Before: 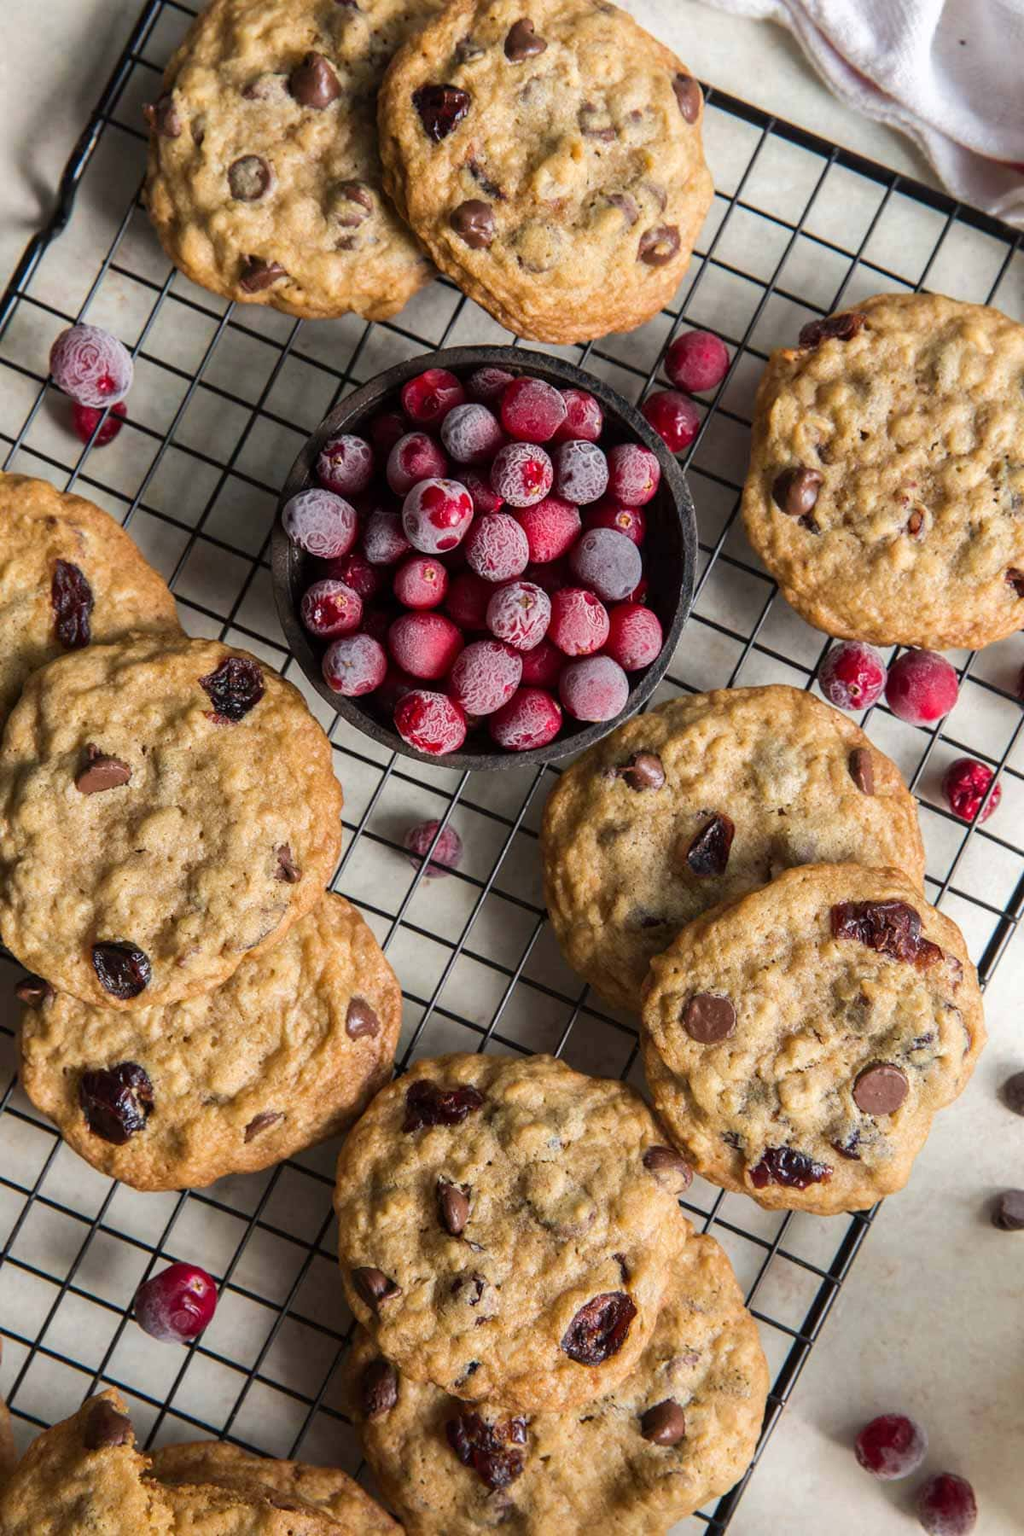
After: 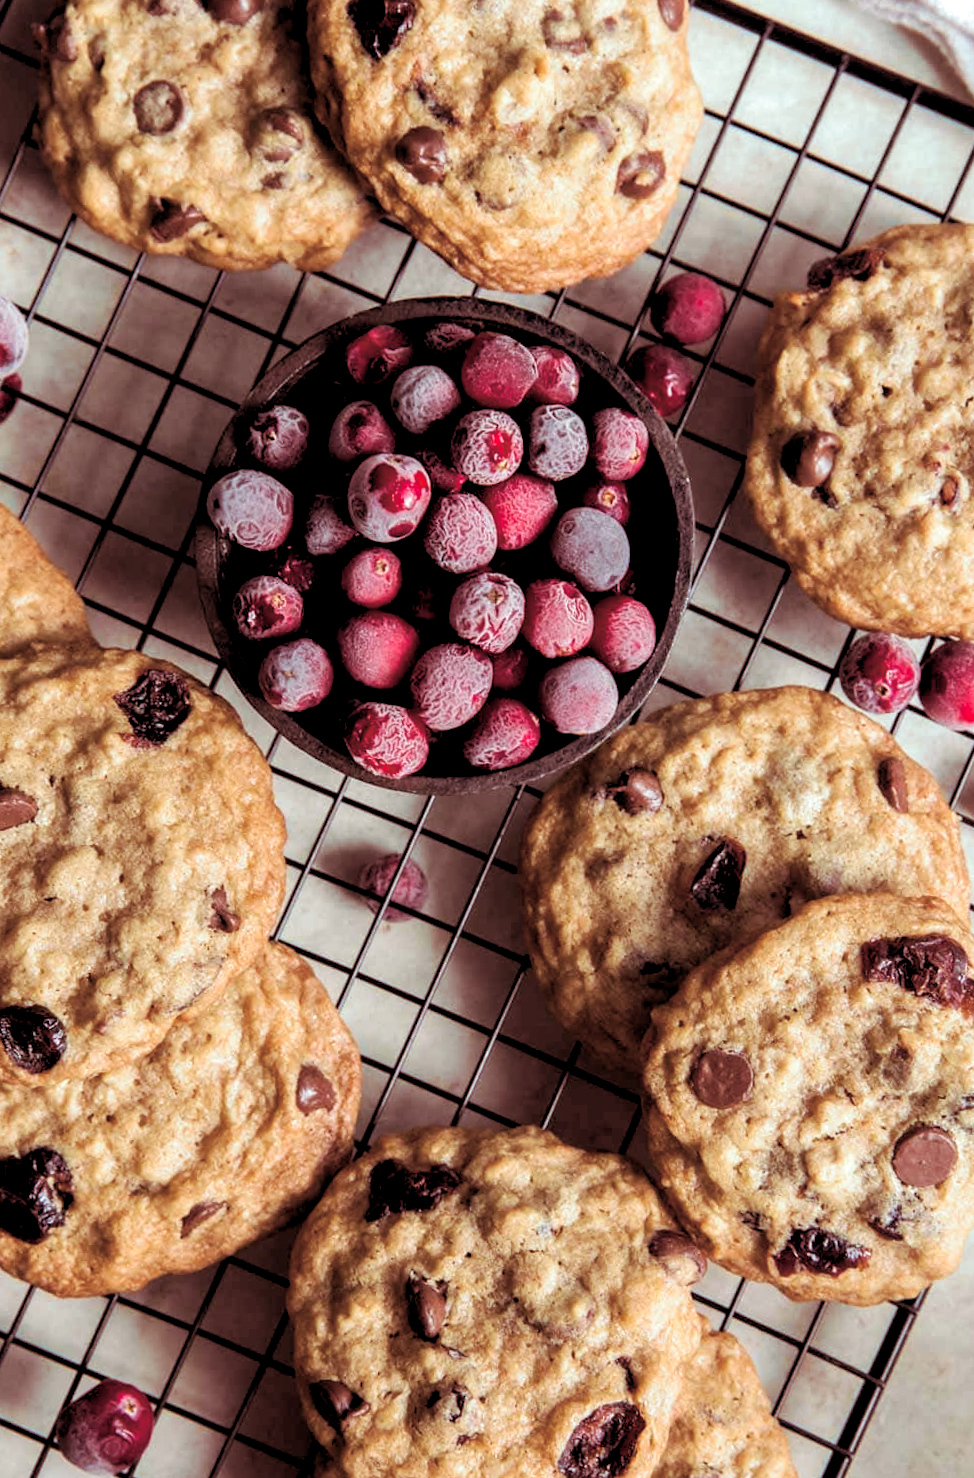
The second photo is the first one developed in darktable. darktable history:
split-toning: highlights › hue 180°
rotate and perspective: rotation -1.42°, crop left 0.016, crop right 0.984, crop top 0.035, crop bottom 0.965
crop: left 9.929%, top 3.475%, right 9.188%, bottom 9.529%
rgb levels: levels [[0.01, 0.419, 0.839], [0, 0.5, 1], [0, 0.5, 1]]
color balance rgb: perceptual saturation grading › global saturation 20%, perceptual saturation grading › highlights -50%, perceptual saturation grading › shadows 30%
